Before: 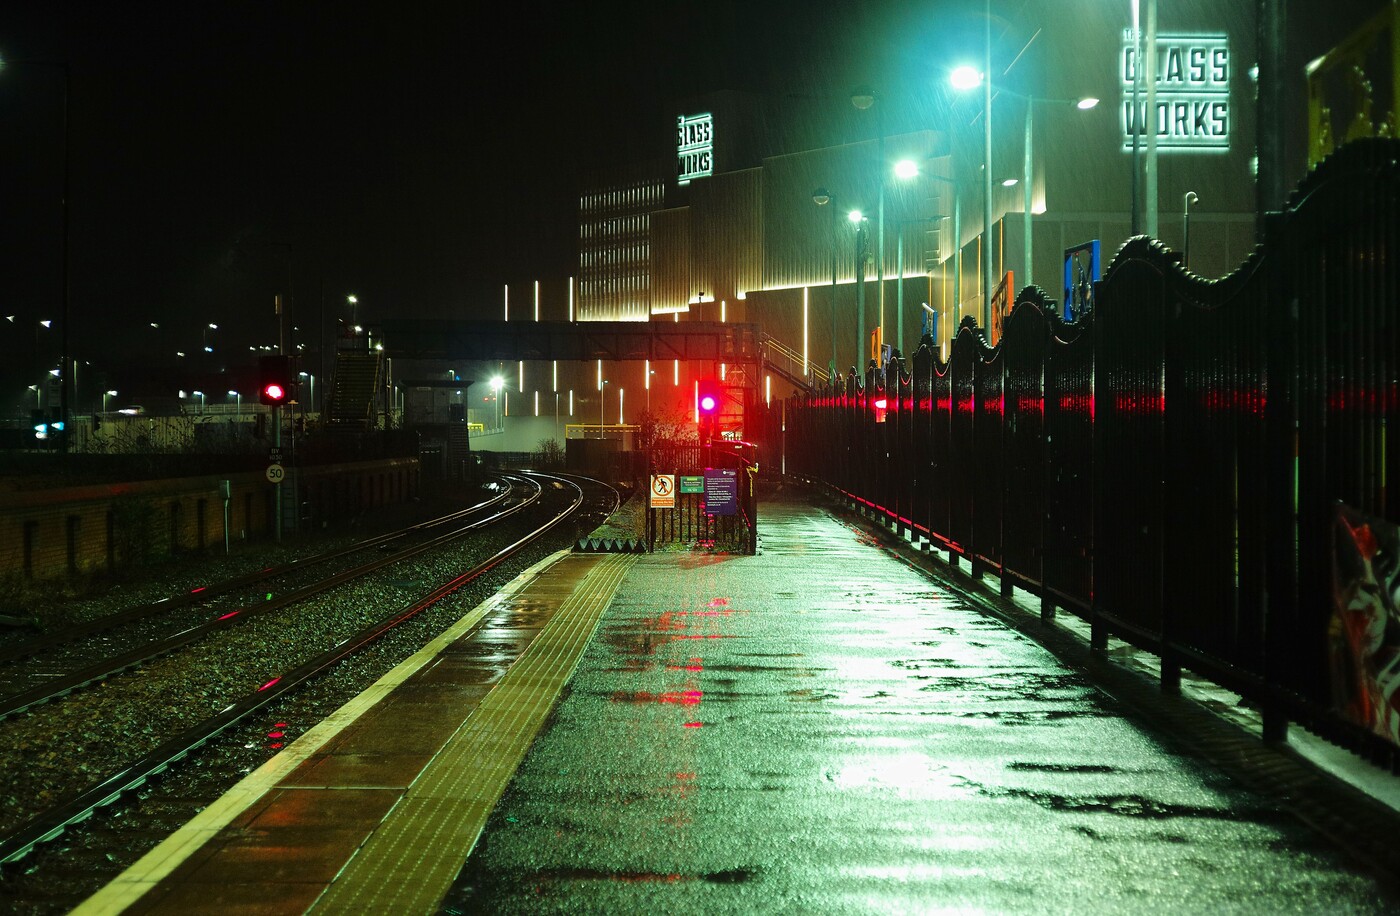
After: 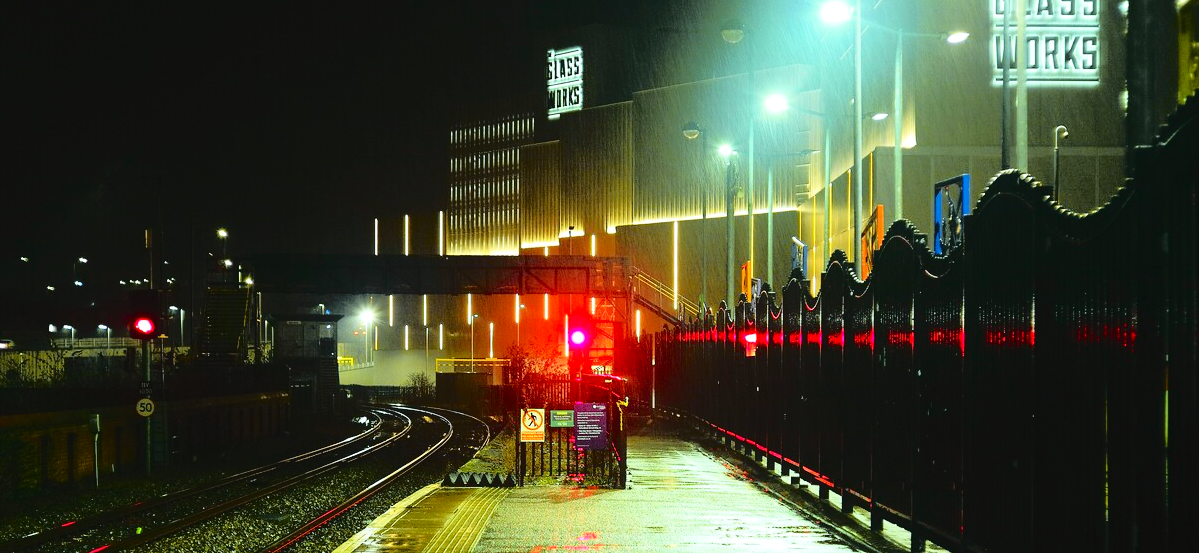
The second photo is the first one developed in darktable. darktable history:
exposure: exposure 0.375 EV, compensate highlight preservation false
tone curve: curves: ch0 [(0, 0.029) (0.168, 0.142) (0.359, 0.44) (0.469, 0.544) (0.634, 0.722) (0.858, 0.903) (1, 0.968)]; ch1 [(0, 0) (0.437, 0.453) (0.472, 0.47) (0.502, 0.502) (0.54, 0.534) (0.57, 0.592) (0.618, 0.66) (0.699, 0.749) (0.859, 0.899) (1, 1)]; ch2 [(0, 0) (0.33, 0.301) (0.421, 0.443) (0.476, 0.498) (0.505, 0.503) (0.547, 0.557) (0.586, 0.634) (0.608, 0.676) (1, 1)], color space Lab, independent channels, preserve colors none
crop and rotate: left 9.345%, top 7.22%, right 4.982%, bottom 32.331%
